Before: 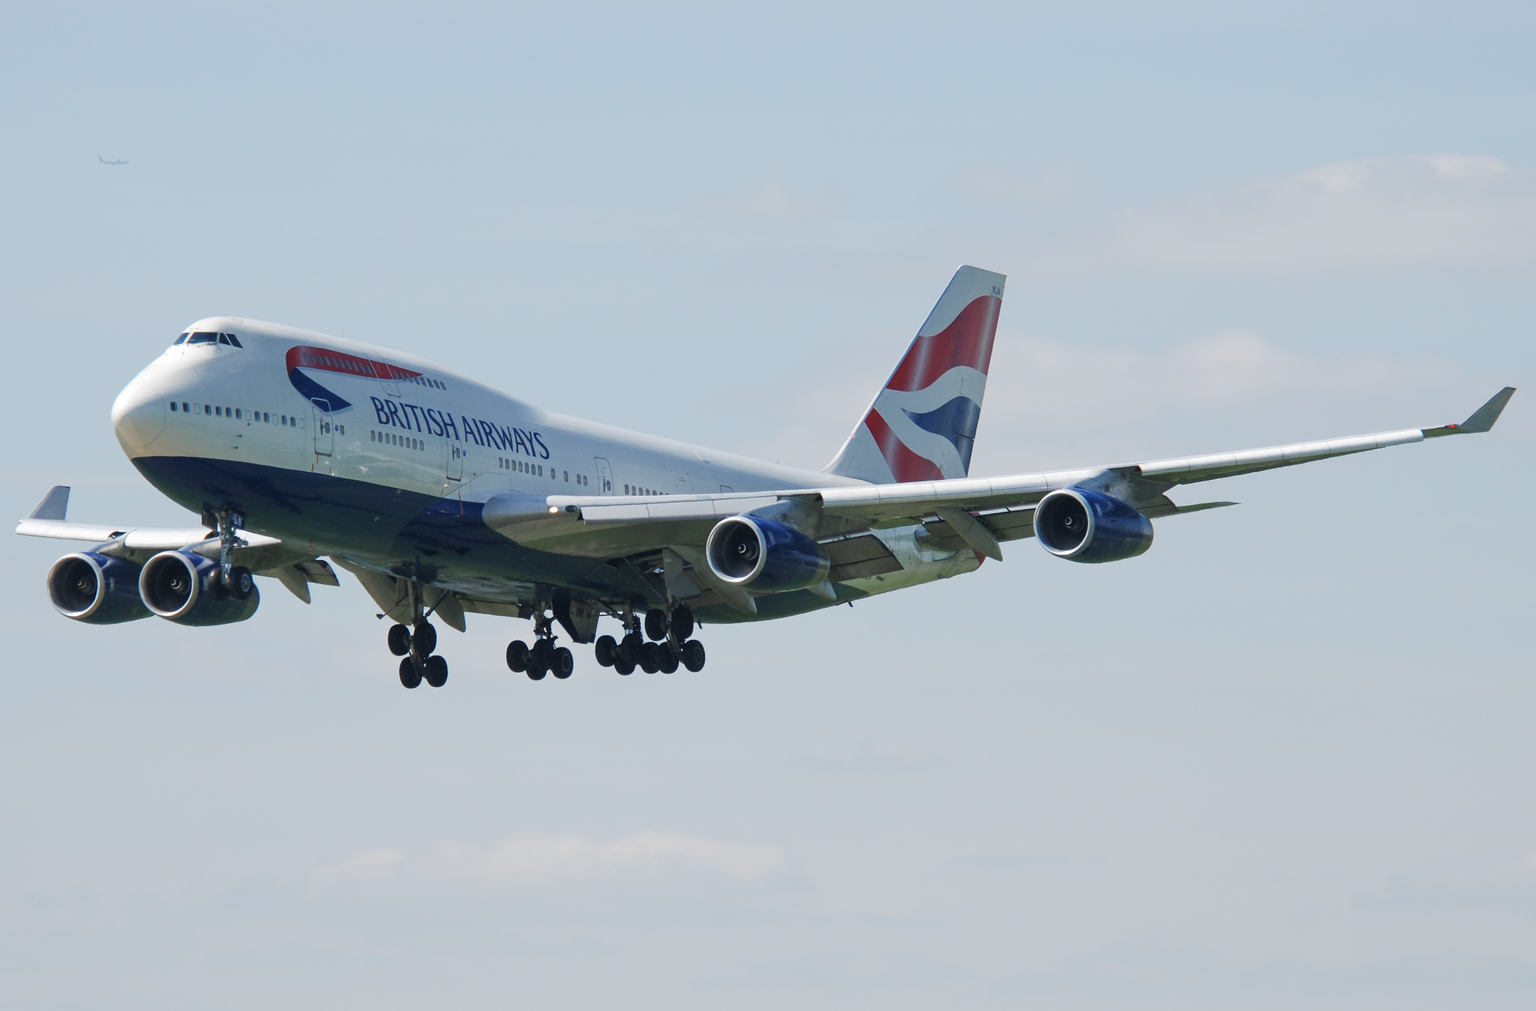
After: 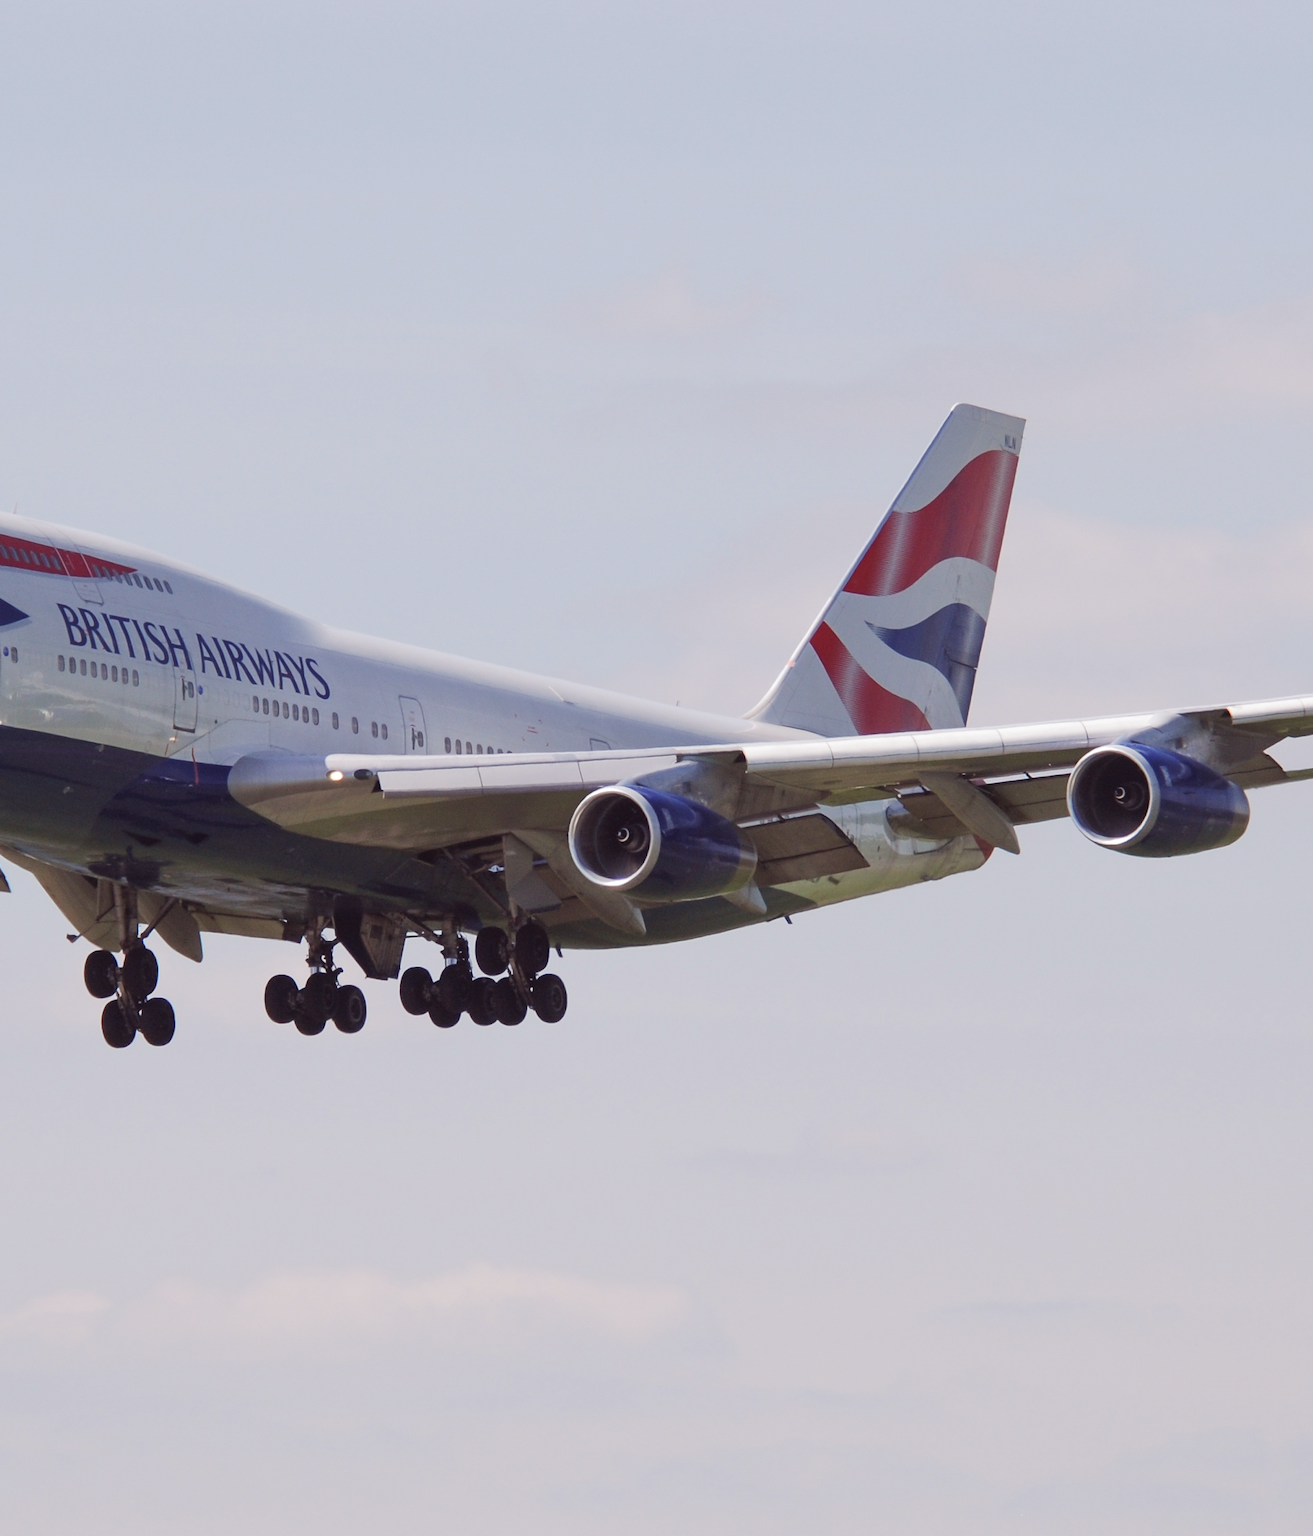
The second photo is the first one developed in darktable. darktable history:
rgb levels: mode RGB, independent channels, levels [[0, 0.474, 1], [0, 0.5, 1], [0, 0.5, 1]]
crop: left 21.674%, right 22.086%
